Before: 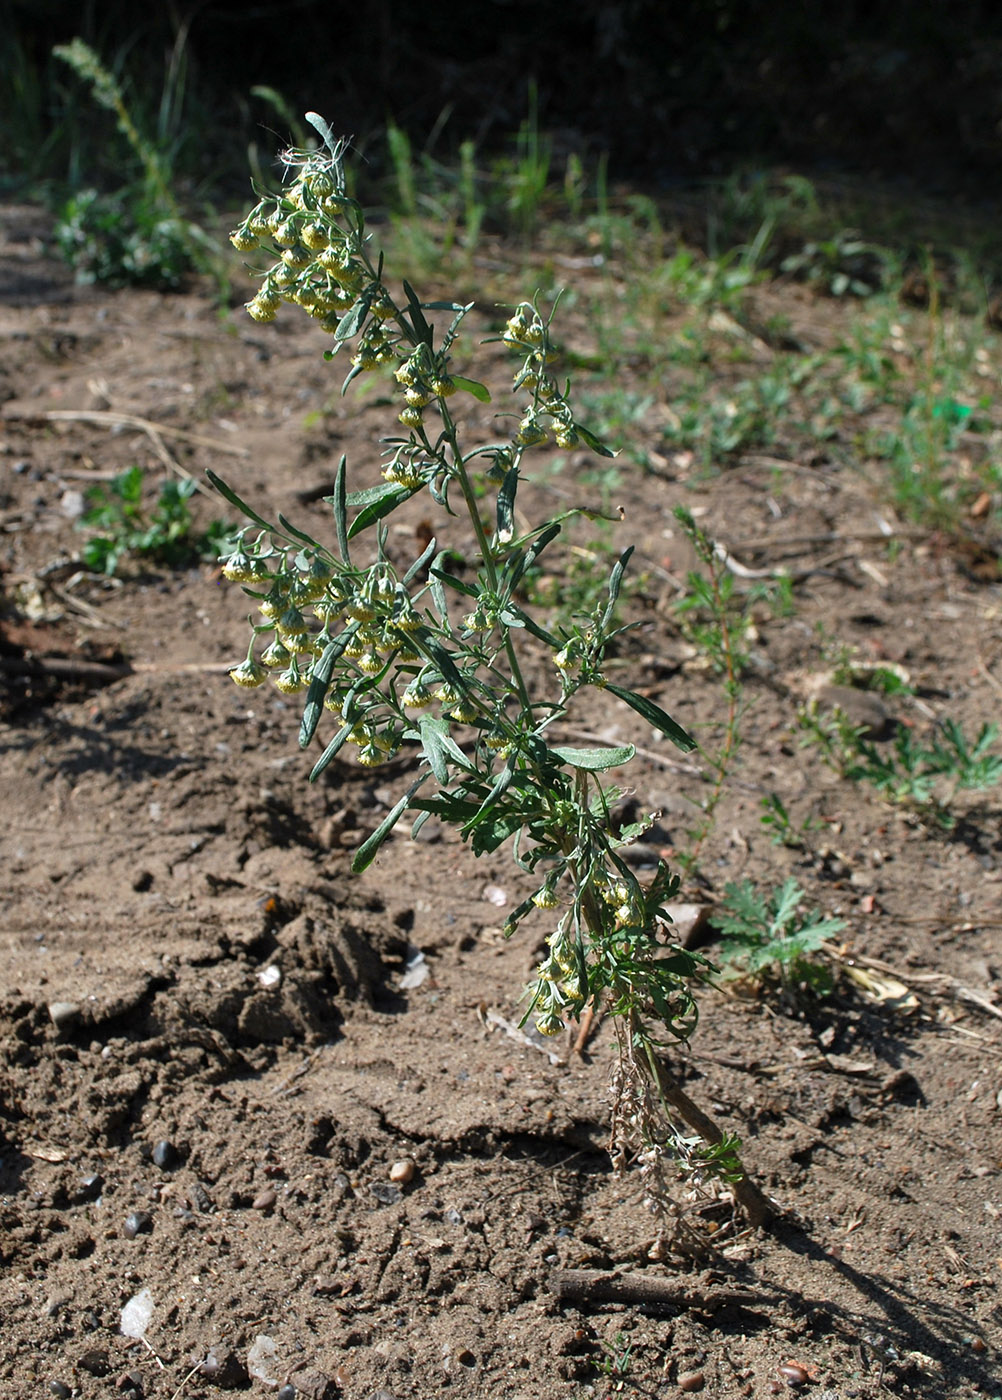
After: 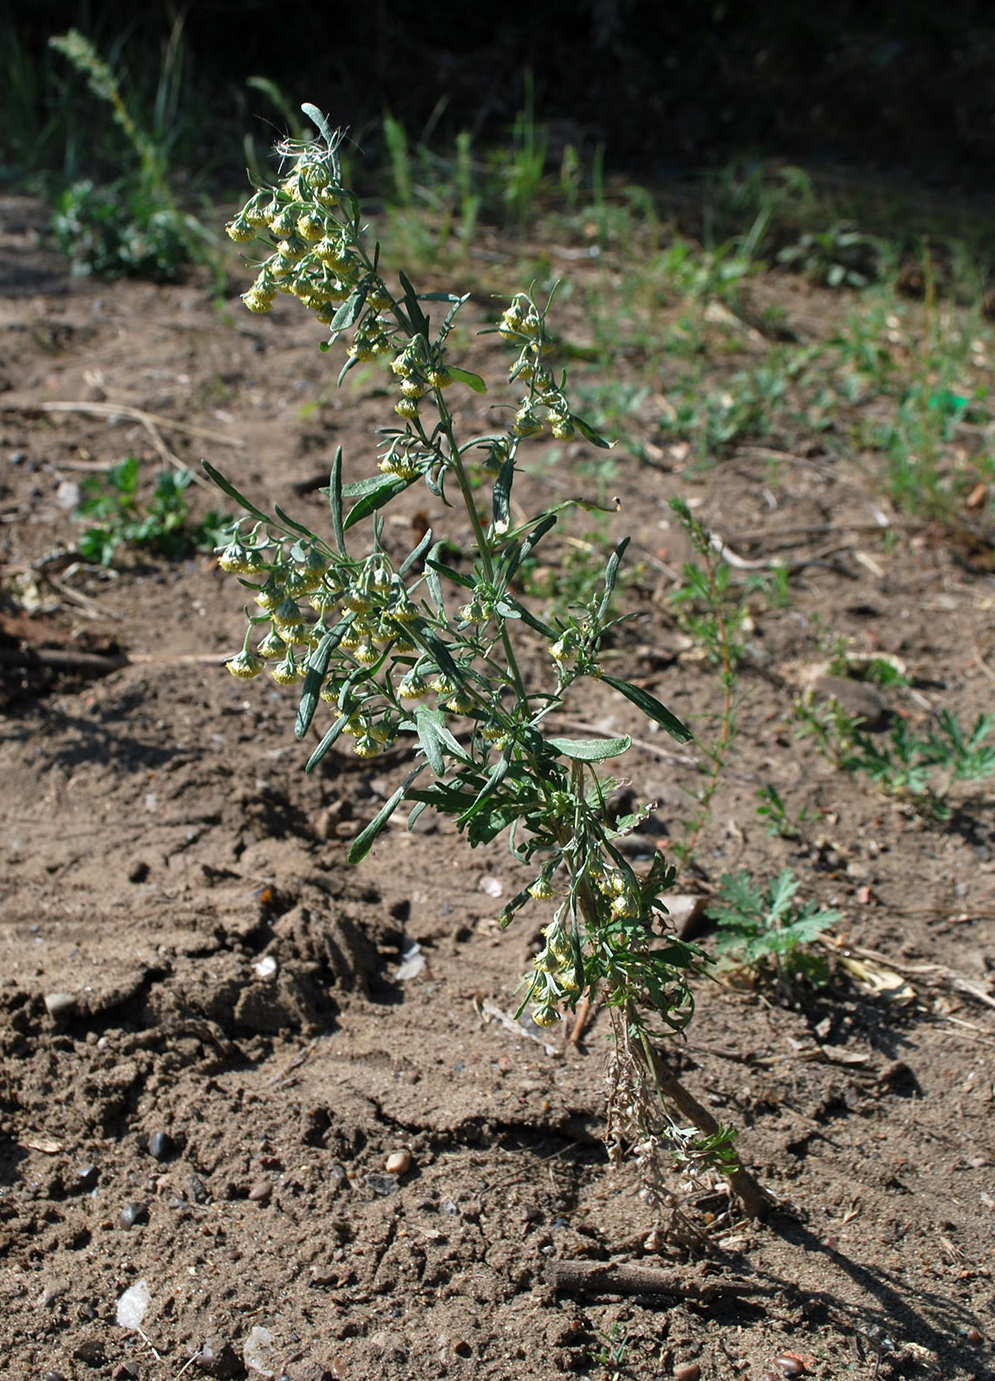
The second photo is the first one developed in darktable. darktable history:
crop: left 0.411%, top 0.648%, right 0.249%, bottom 0.696%
